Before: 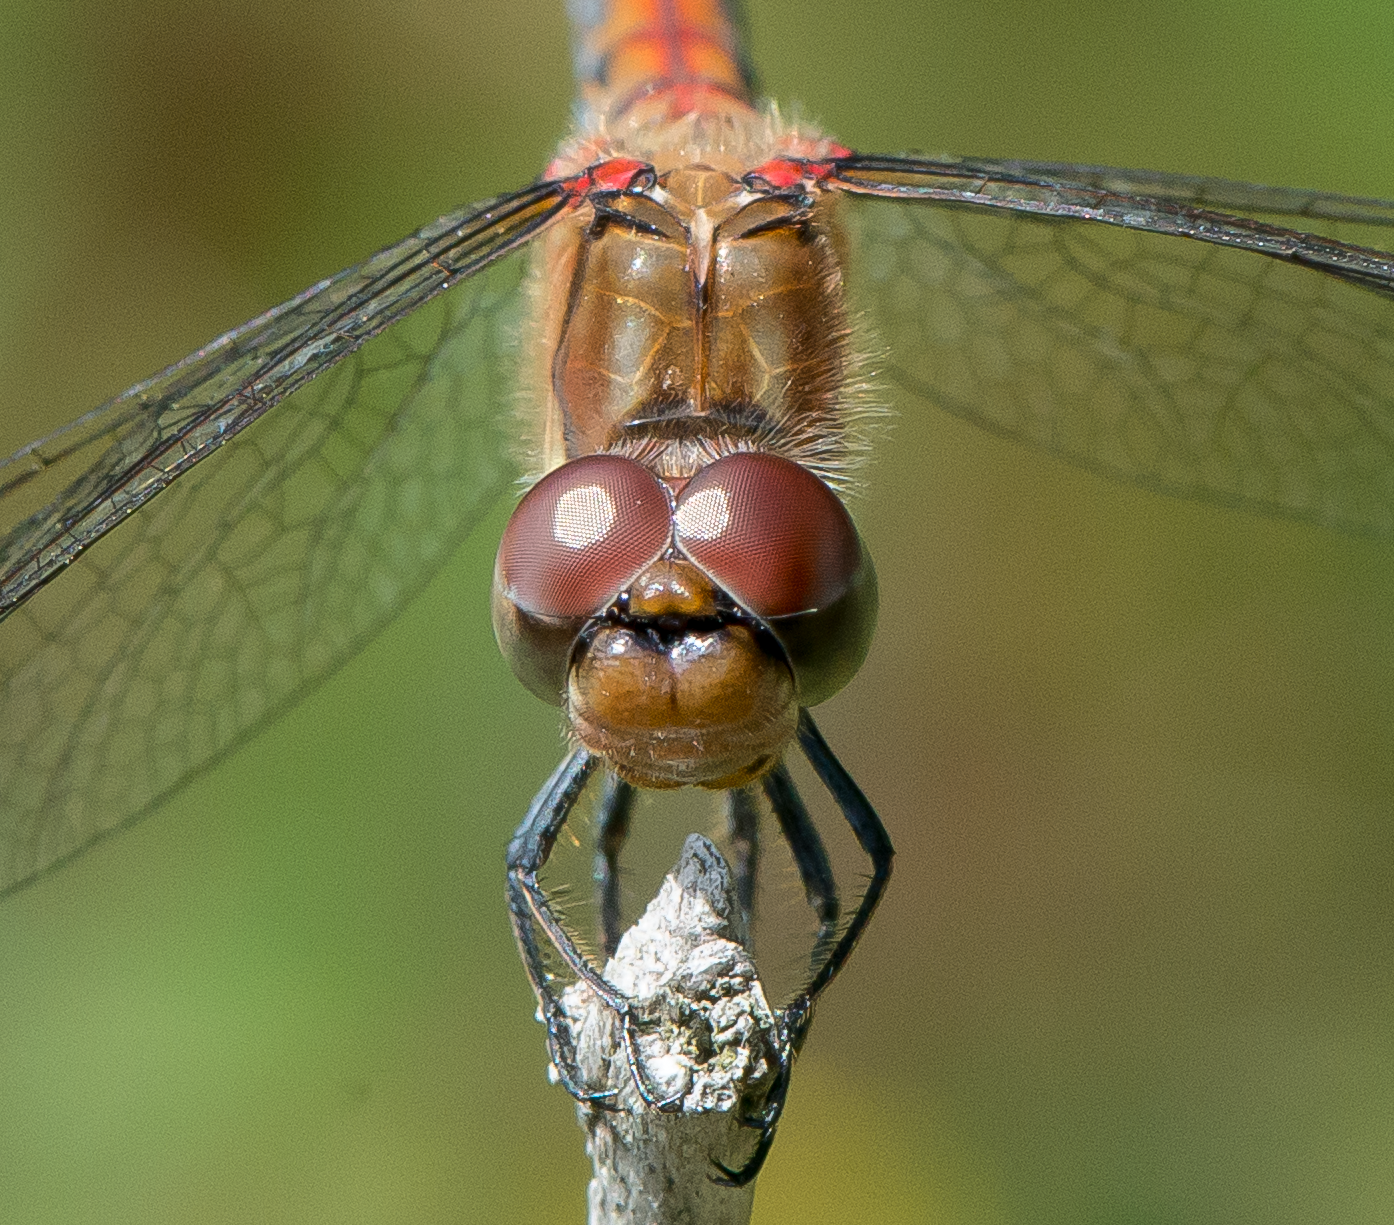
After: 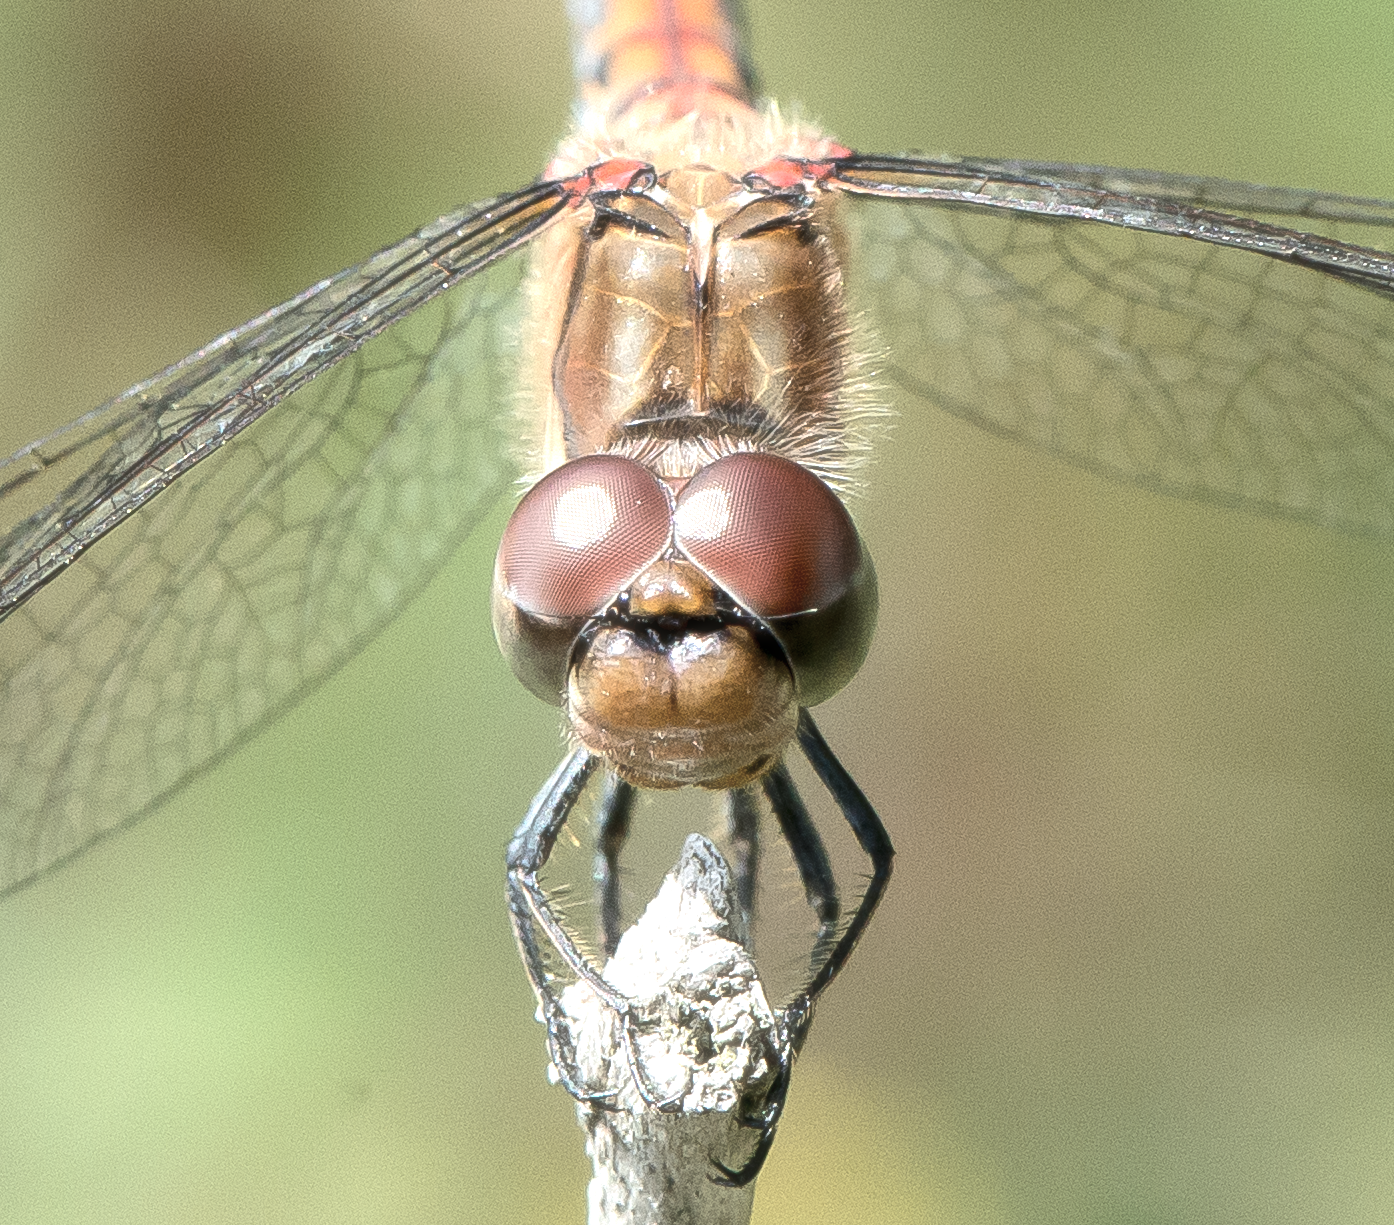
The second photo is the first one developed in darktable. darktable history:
haze removal: strength -0.103, compatibility mode true, adaptive false
exposure: exposure 1.001 EV, compensate highlight preservation false
contrast brightness saturation: contrast 0.1, saturation -0.362
